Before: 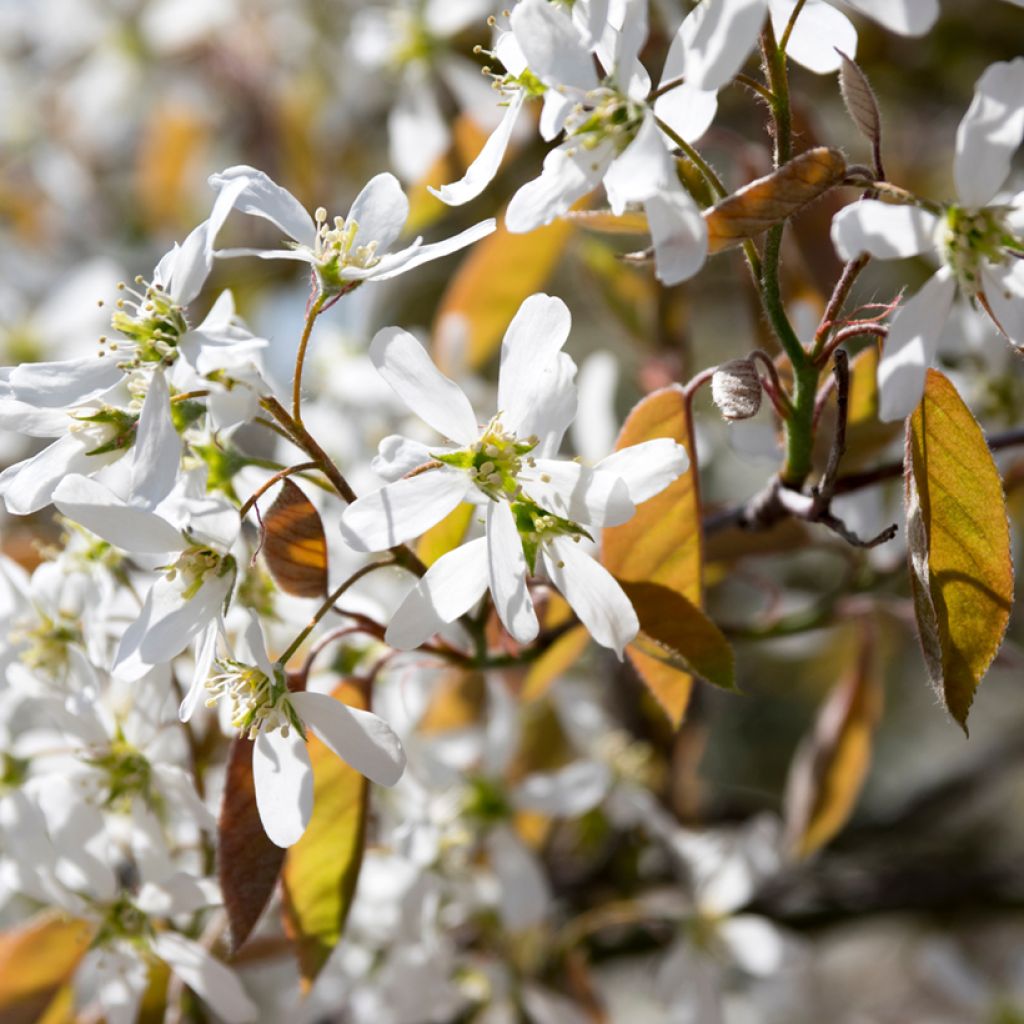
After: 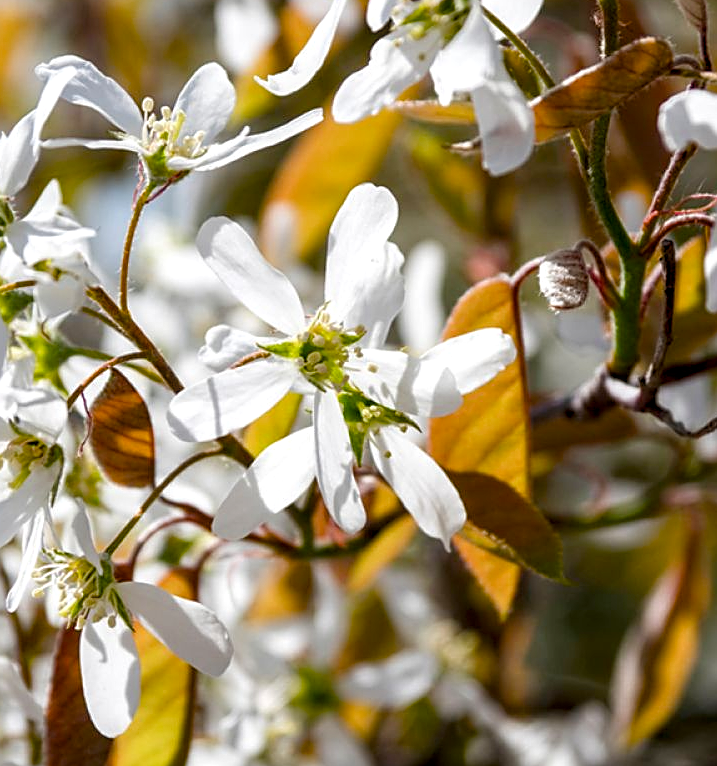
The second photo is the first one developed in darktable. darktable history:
sharpen: on, module defaults
crop and rotate: left 16.966%, top 10.771%, right 12.955%, bottom 14.39%
color balance rgb: perceptual saturation grading › global saturation 27.184%, perceptual saturation grading › highlights -28.438%, perceptual saturation grading › mid-tones 15.163%, perceptual saturation grading › shadows 34.453%
local contrast: detail 130%
